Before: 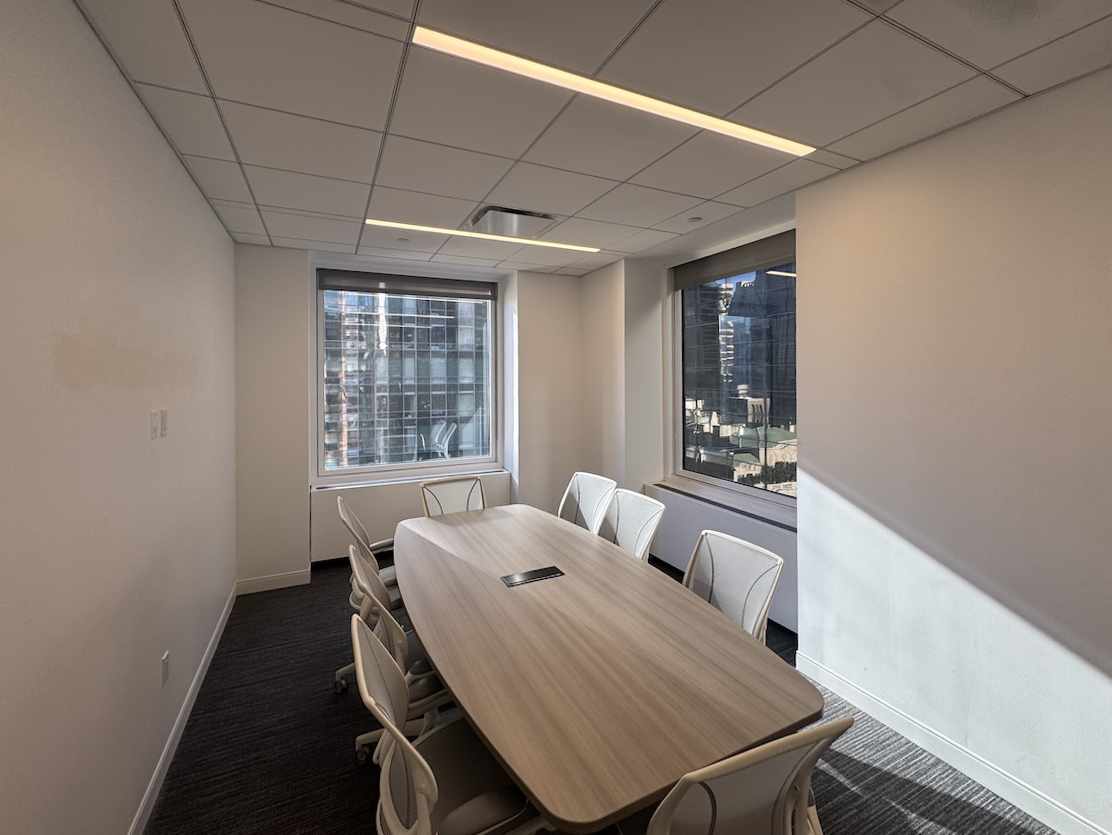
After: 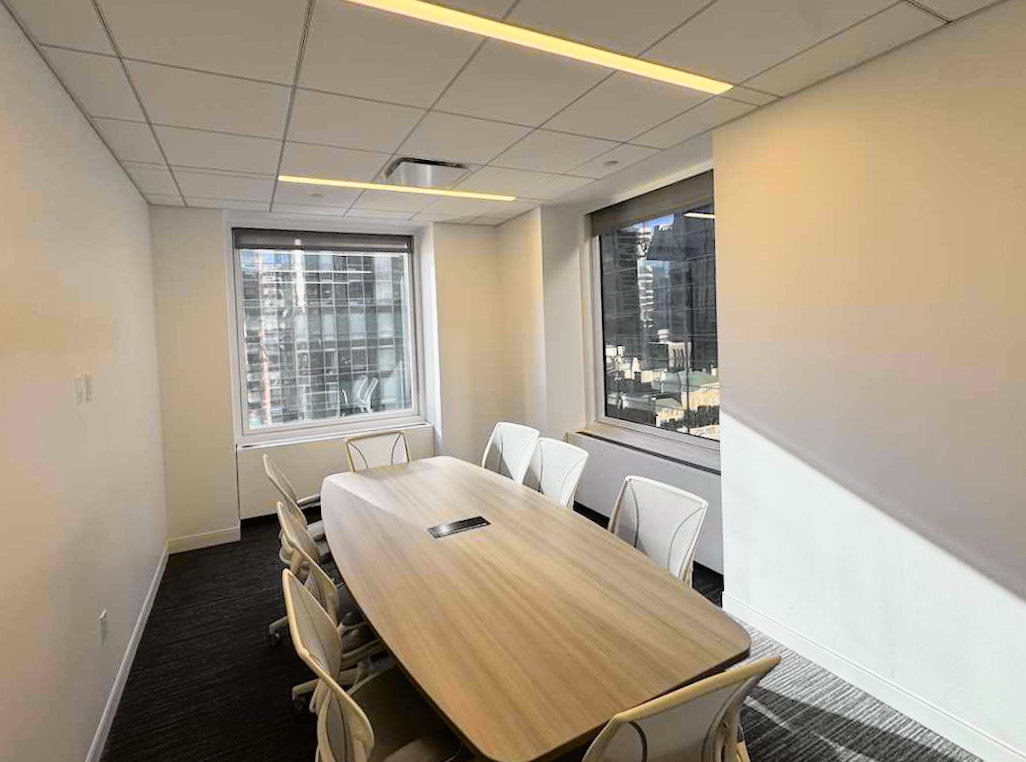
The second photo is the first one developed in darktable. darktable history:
tone curve: curves: ch0 [(0, 0.008) (0.107, 0.091) (0.278, 0.351) (0.457, 0.562) (0.628, 0.738) (0.839, 0.909) (0.998, 0.978)]; ch1 [(0, 0) (0.437, 0.408) (0.474, 0.479) (0.502, 0.5) (0.527, 0.519) (0.561, 0.575) (0.608, 0.665) (0.669, 0.748) (0.859, 0.899) (1, 1)]; ch2 [(0, 0) (0.33, 0.301) (0.421, 0.443) (0.473, 0.498) (0.502, 0.504) (0.522, 0.527) (0.549, 0.583) (0.644, 0.703) (1, 1)], color space Lab, independent channels, preserve colors none
crop and rotate: angle 1.96°, left 5.673%, top 5.673%
rotate and perspective: lens shift (vertical) 0.048, lens shift (horizontal) -0.024, automatic cropping off
